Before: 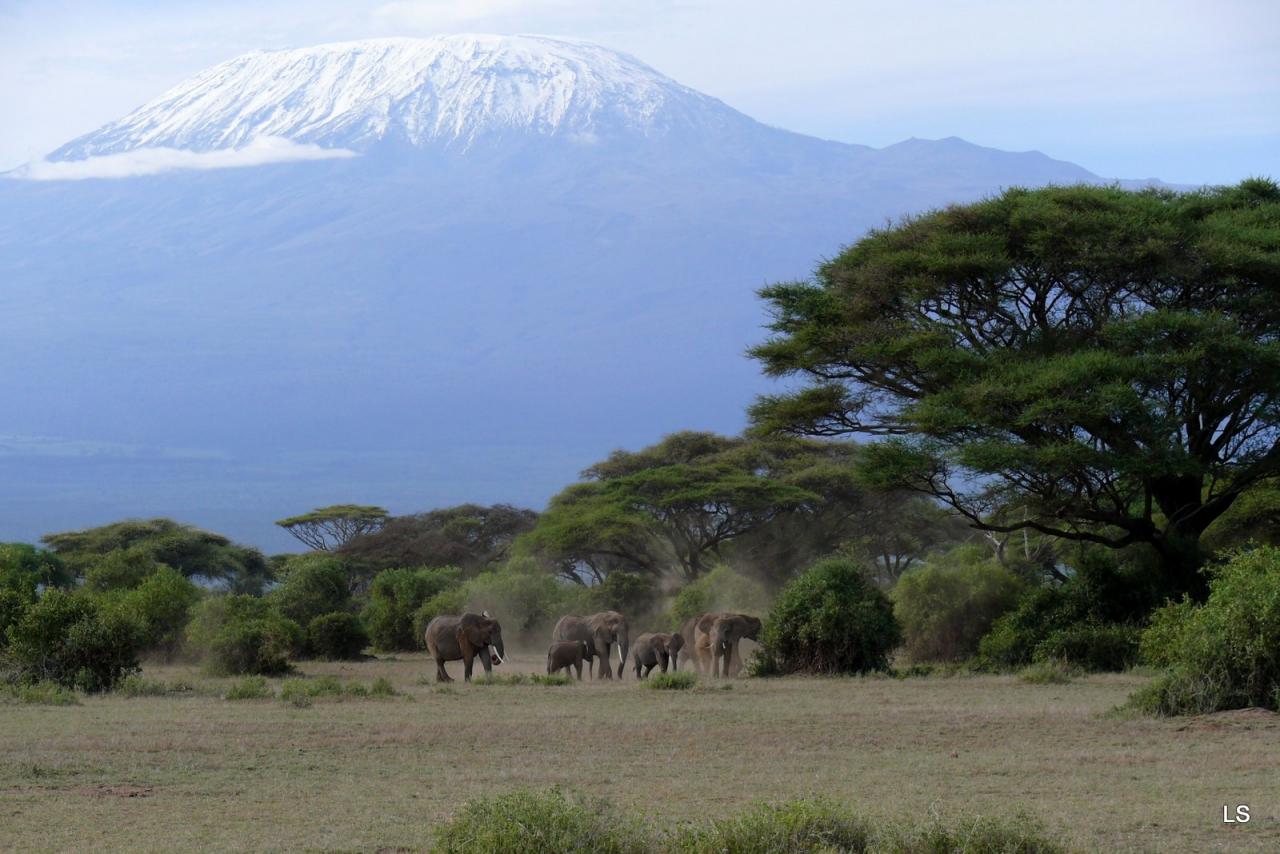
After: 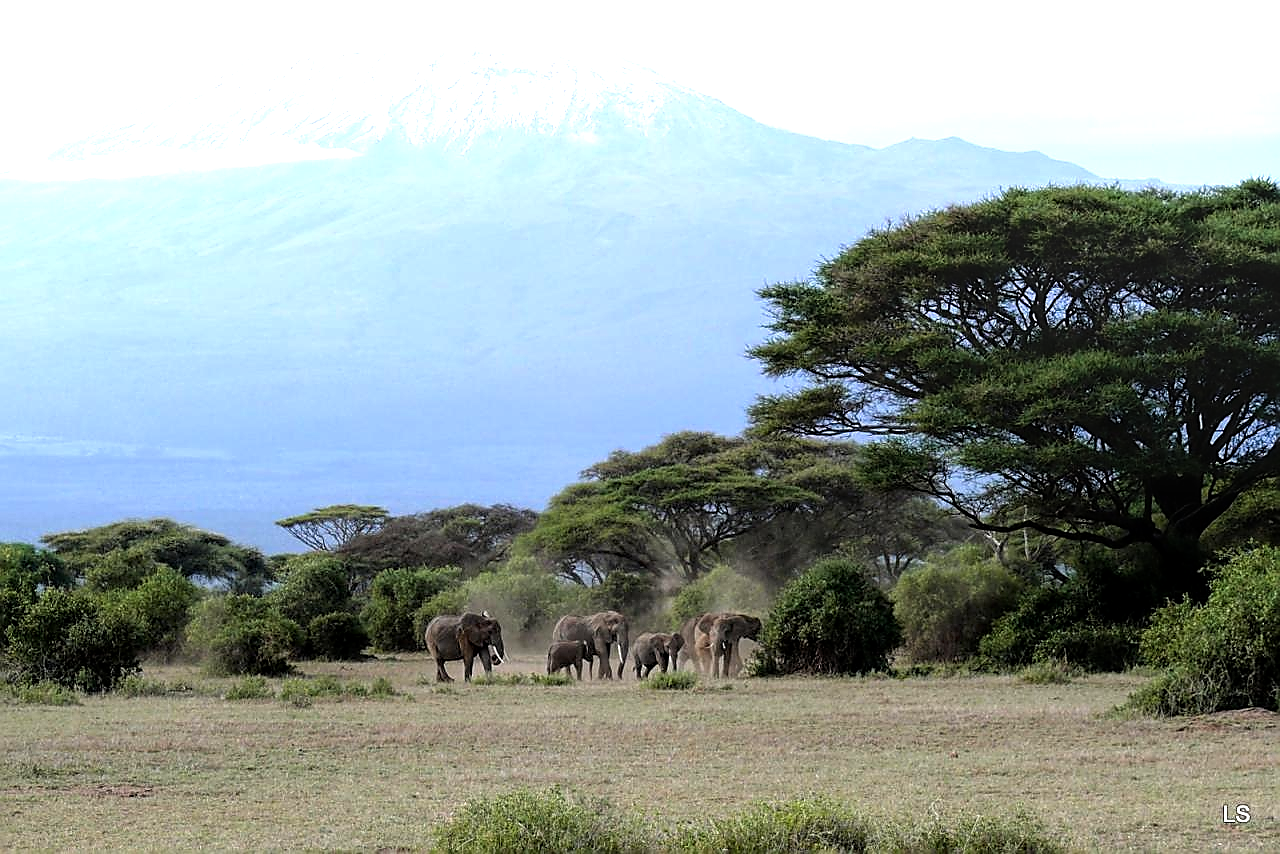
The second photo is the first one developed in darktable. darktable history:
exposure: compensate exposure bias true, compensate highlight preservation false
sharpen: radius 1.388, amount 1.247, threshold 0.647
tone equalizer: -8 EV -1.09 EV, -7 EV -1.04 EV, -6 EV -0.861 EV, -5 EV -0.604 EV, -3 EV 0.595 EV, -2 EV 0.865 EV, -1 EV 1.01 EV, +0 EV 1.06 EV
local contrast: on, module defaults
